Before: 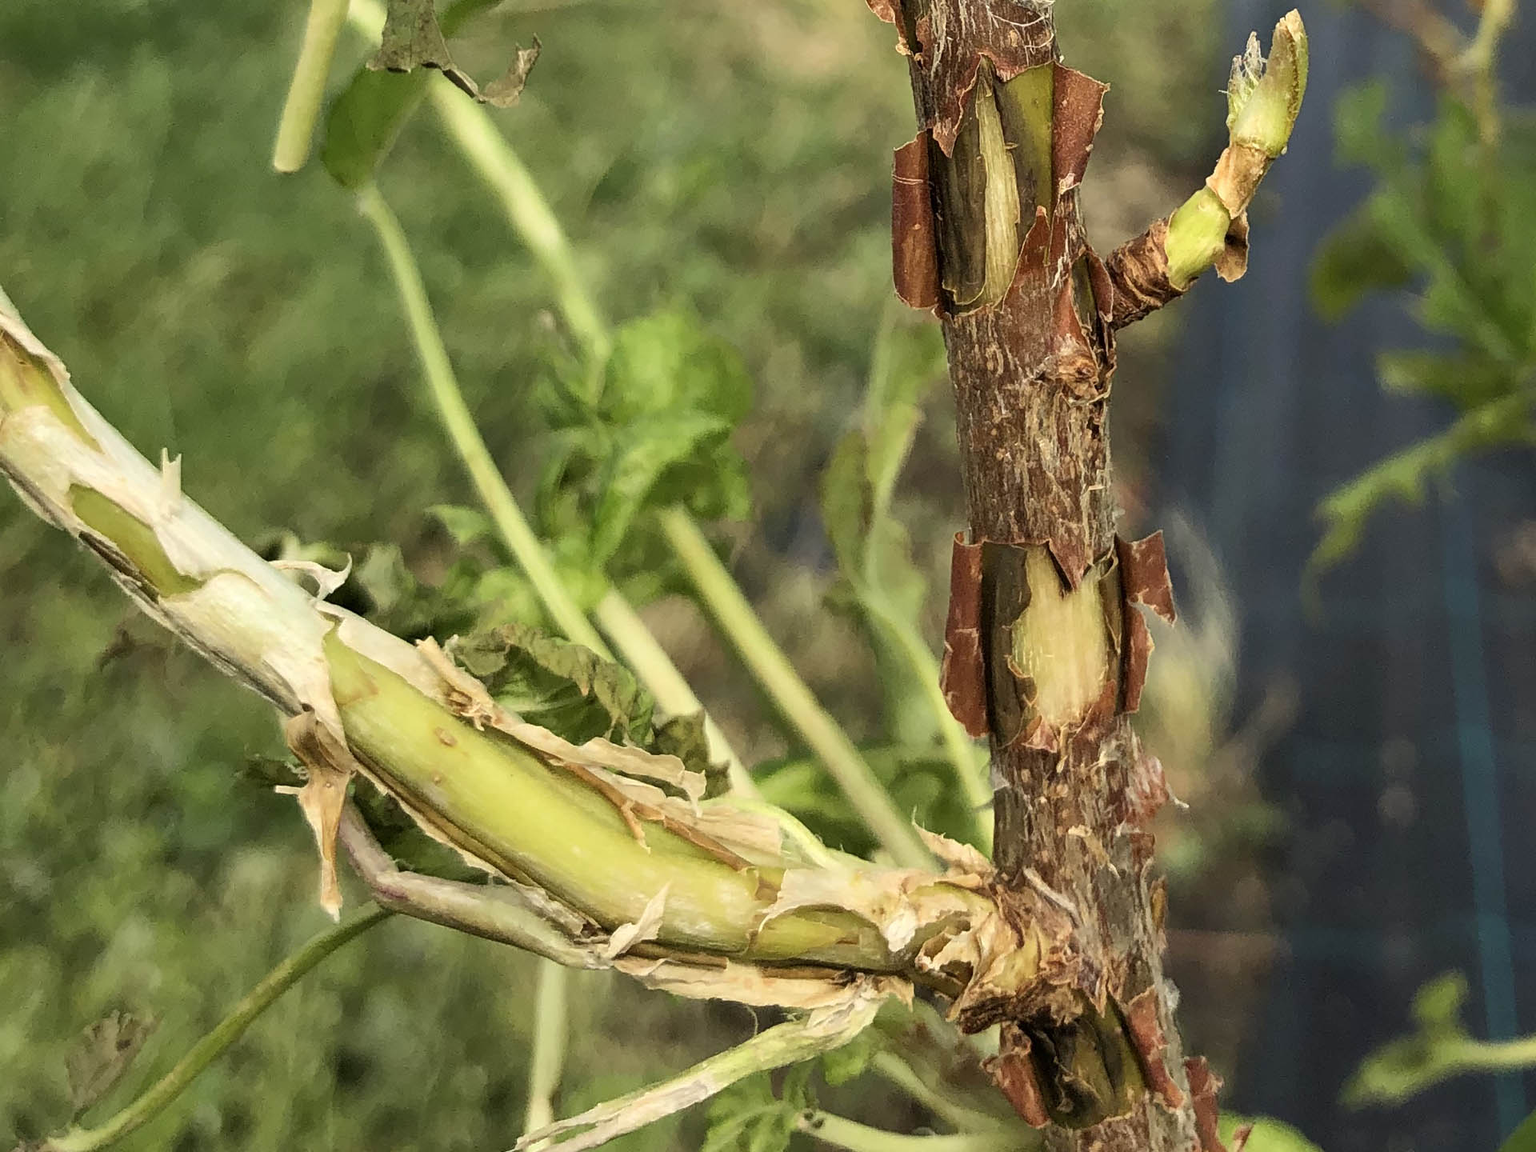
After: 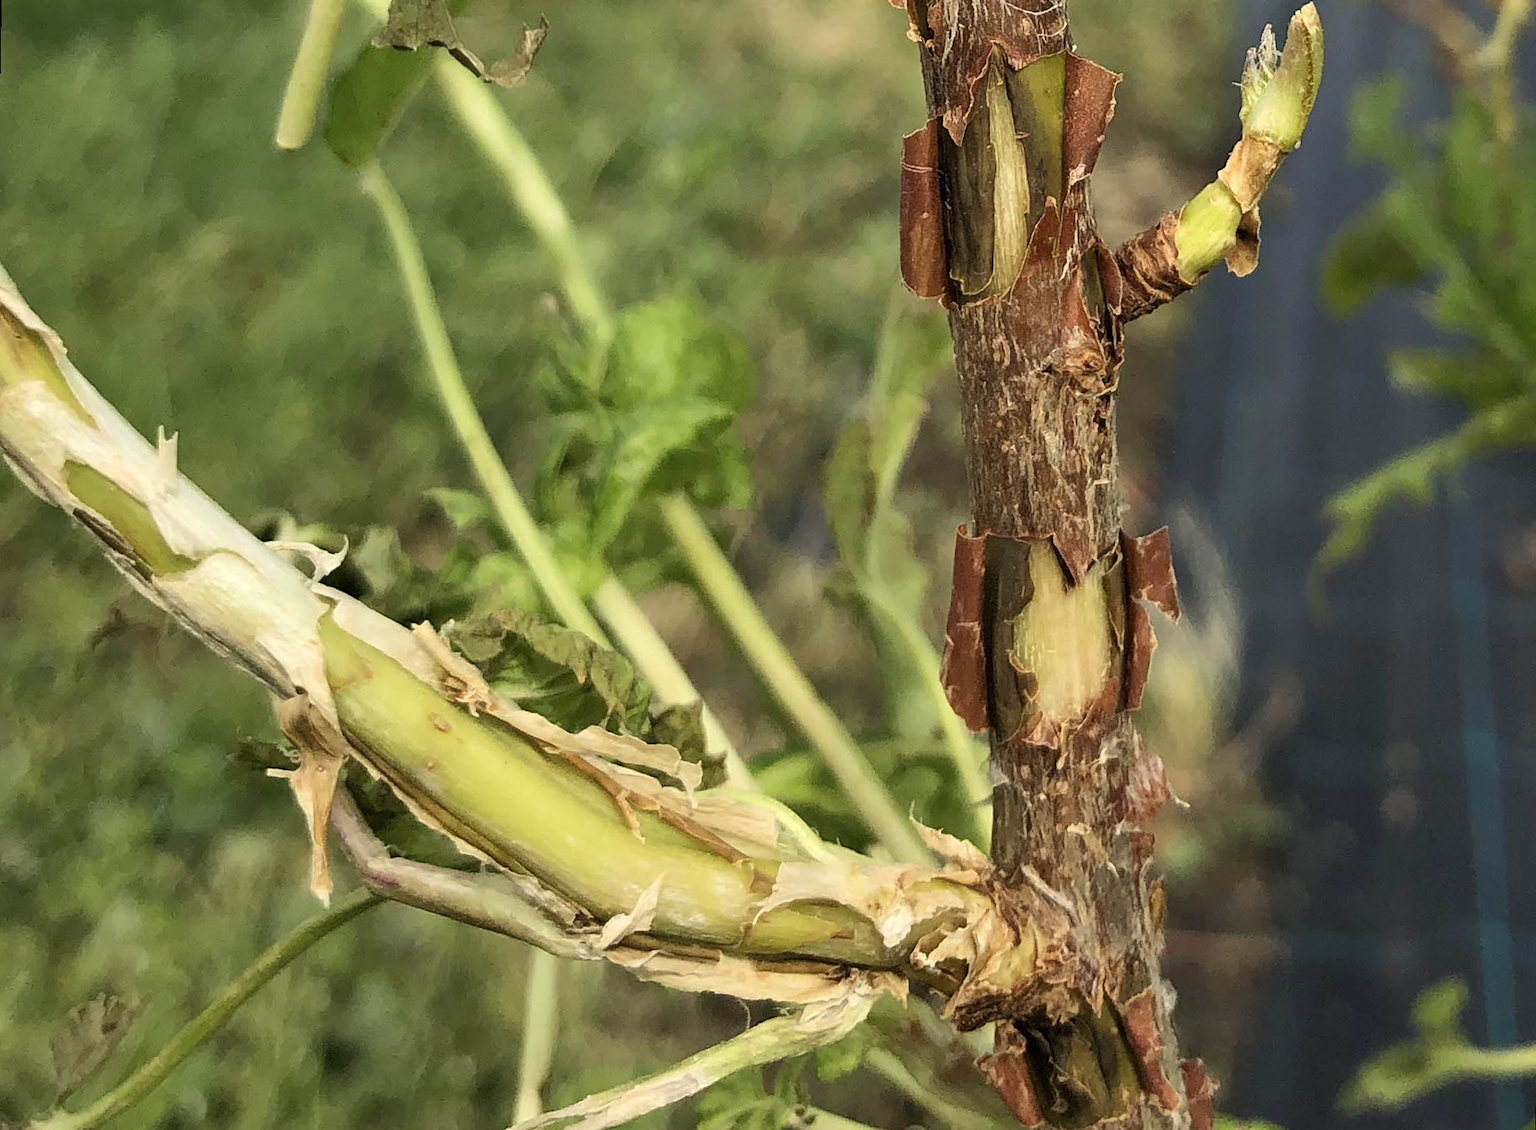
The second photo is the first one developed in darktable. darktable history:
rotate and perspective: rotation 1°, crop left 0.011, crop right 0.989, crop top 0.025, crop bottom 0.975
